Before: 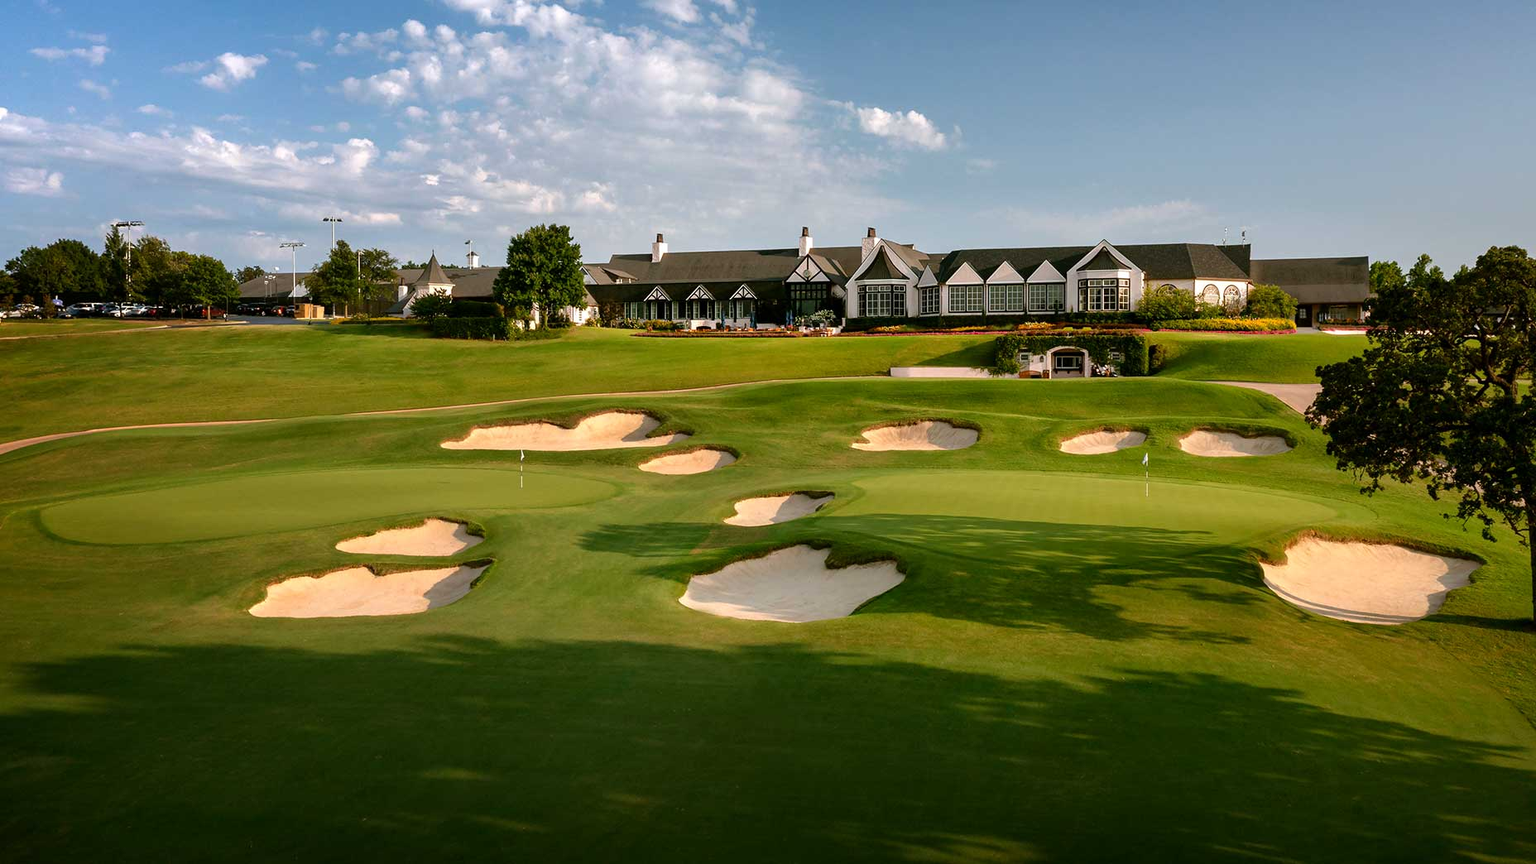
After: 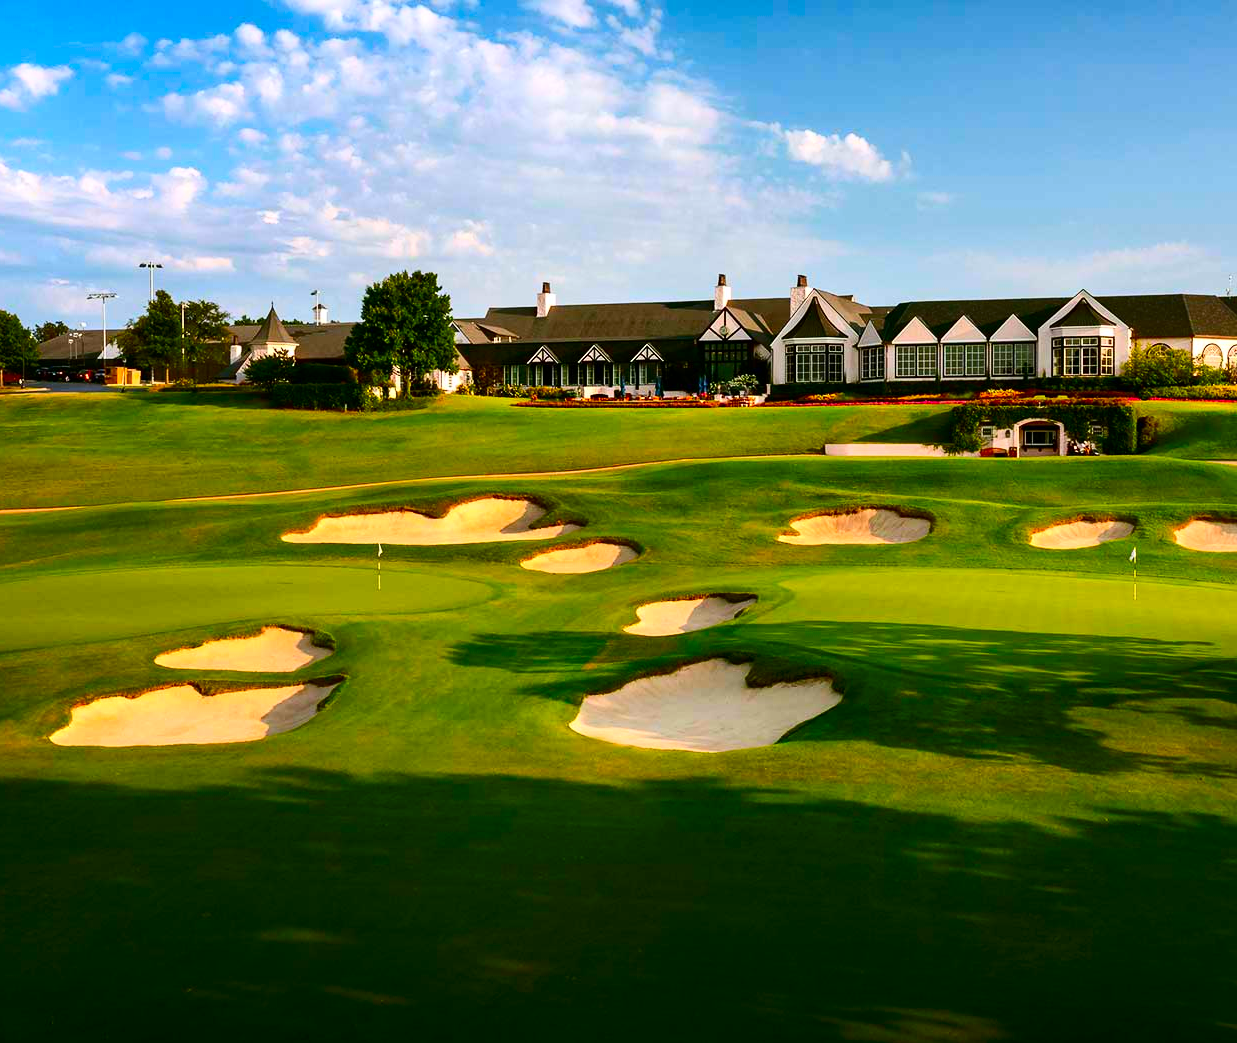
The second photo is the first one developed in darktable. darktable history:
crop and rotate: left 13.537%, right 19.796%
contrast brightness saturation: contrast 0.26, brightness 0.02, saturation 0.87
